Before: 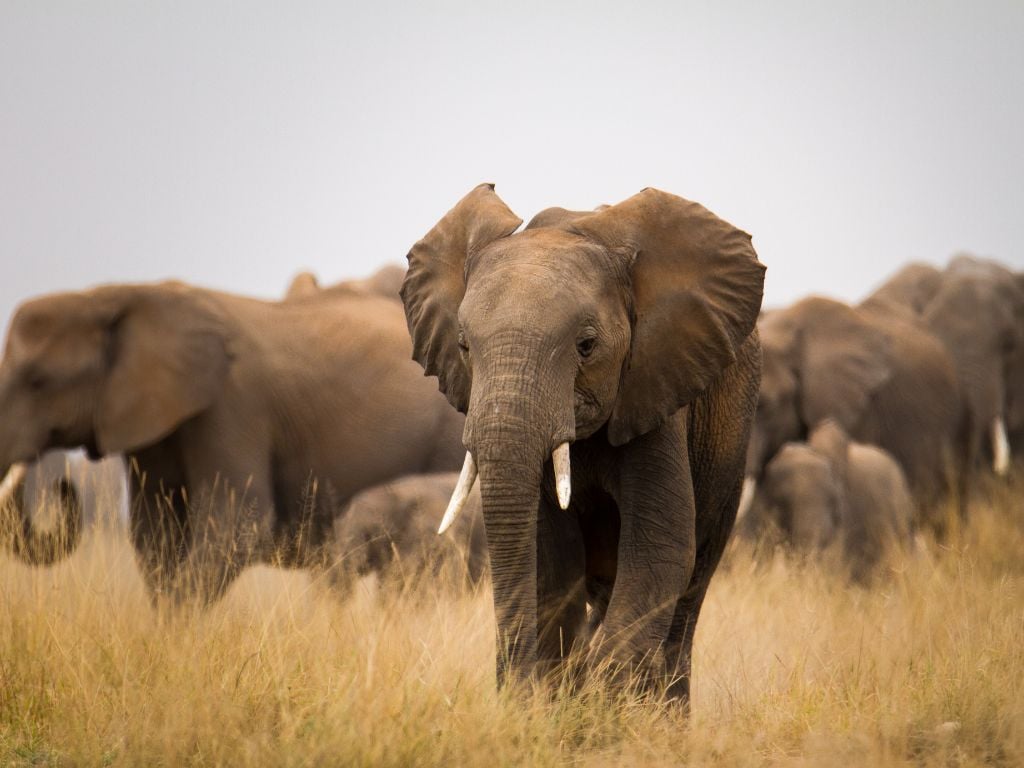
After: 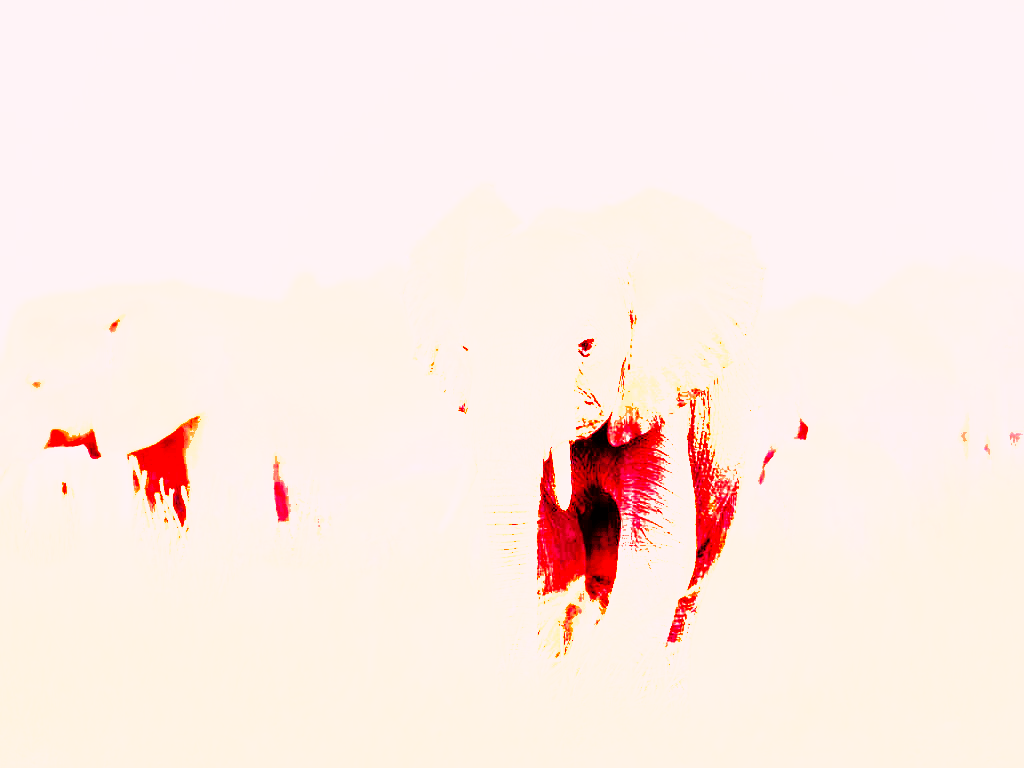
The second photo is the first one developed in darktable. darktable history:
tone curve: curves: ch0 [(0, 0) (0.003, 0) (0.011, 0.001) (0.025, 0.001) (0.044, 0.002) (0.069, 0.007) (0.1, 0.015) (0.136, 0.027) (0.177, 0.066) (0.224, 0.122) (0.277, 0.219) (0.335, 0.327) (0.399, 0.432) (0.468, 0.527) (0.543, 0.615) (0.623, 0.695) (0.709, 0.777) (0.801, 0.874) (0.898, 0.973) (1, 1)], preserve colors none
shadows and highlights: on, module defaults
color balance: mode lift, gamma, gain (sRGB), lift [1.014, 0.966, 0.918, 0.87], gamma [0.86, 0.734, 0.918, 0.976], gain [1.063, 1.13, 1.063, 0.86]
white balance: red 8, blue 8
exposure: compensate highlight preservation false
